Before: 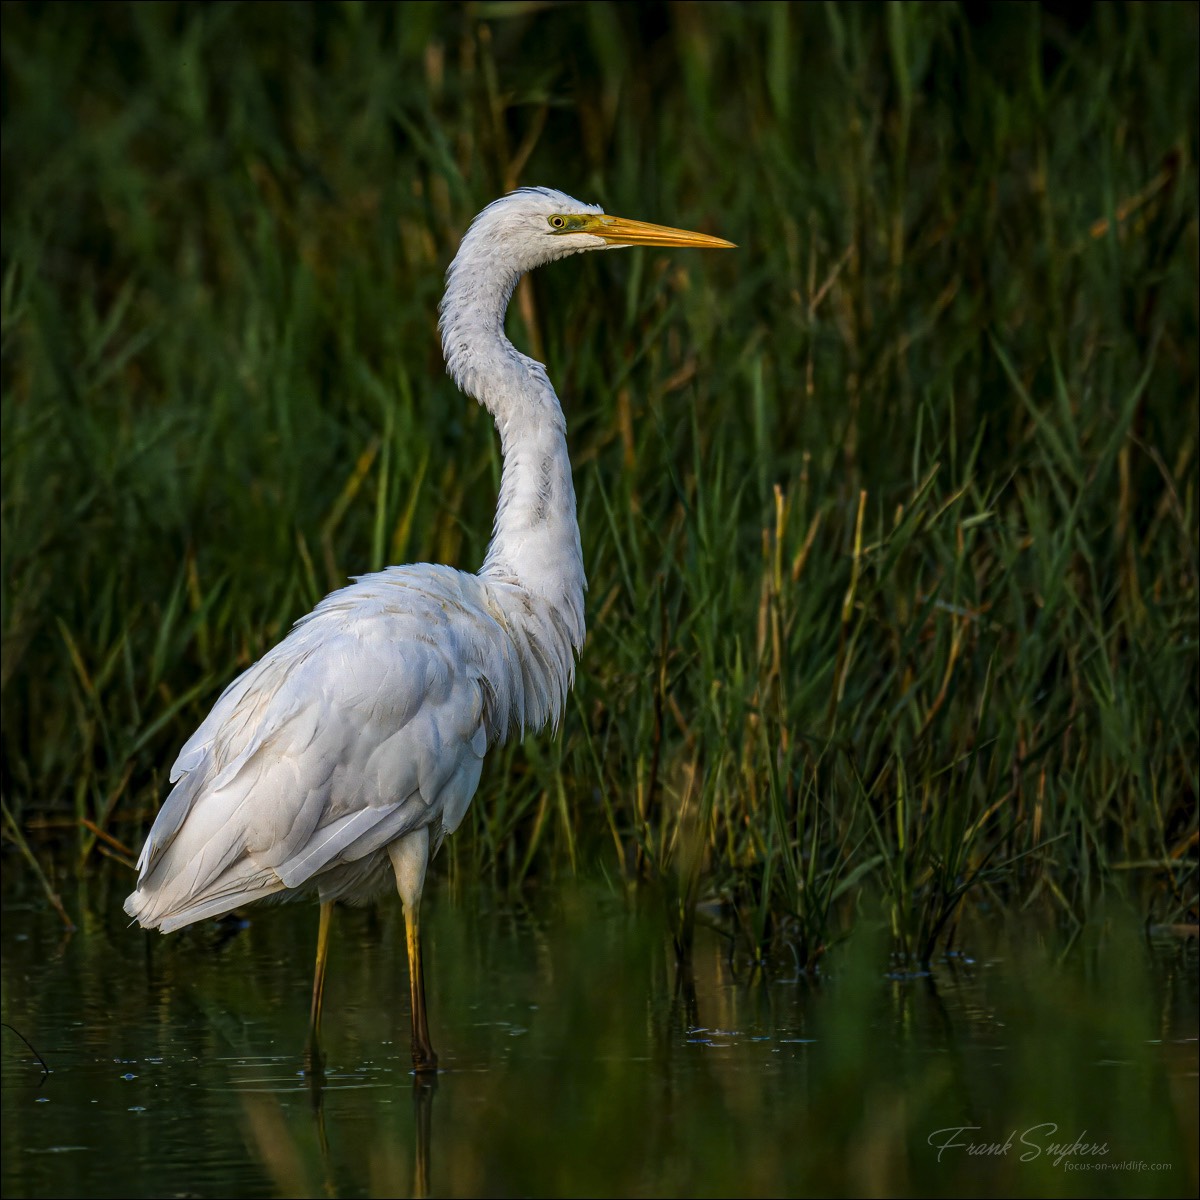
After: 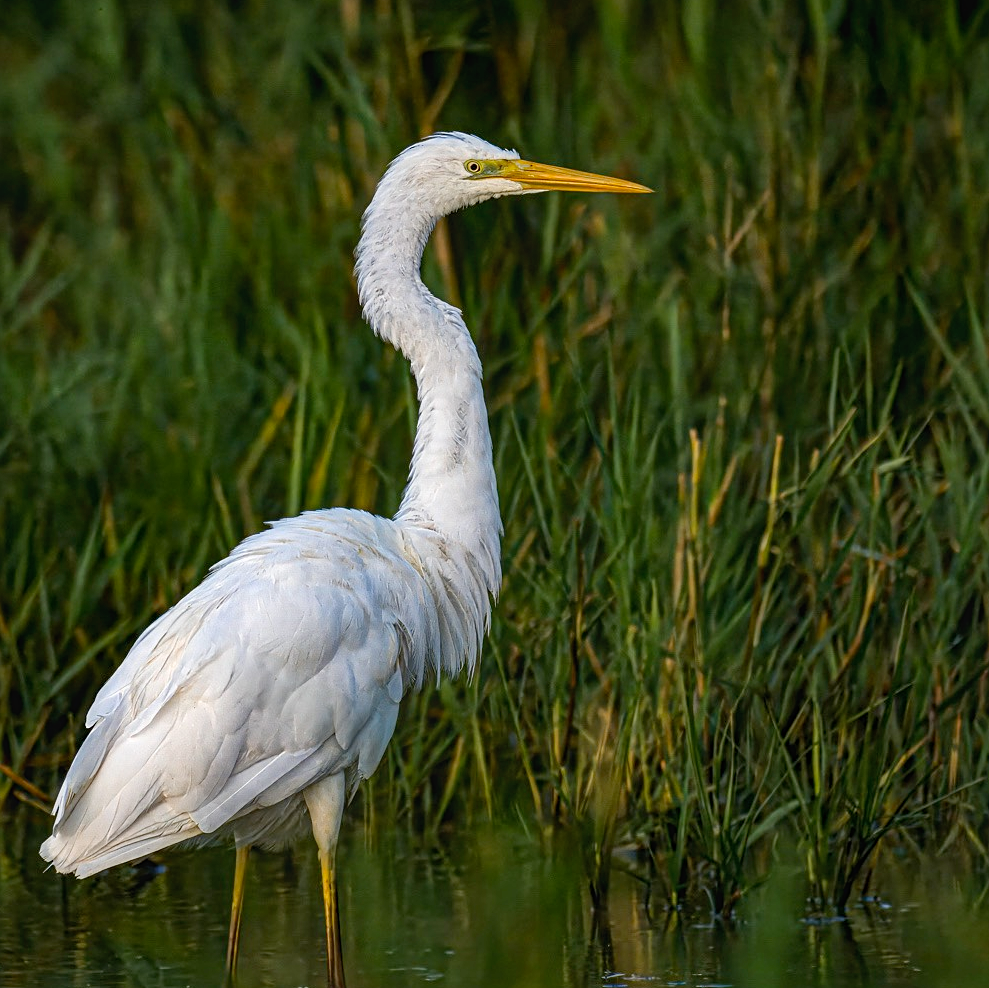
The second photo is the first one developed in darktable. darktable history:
local contrast: mode bilateral grid, contrast 20, coarseness 50, detail 120%, midtone range 0.2
crop and rotate: left 7.028%, top 4.583%, right 10.555%, bottom 13.023%
shadows and highlights: shadows 20.95, highlights -82.59, soften with gaussian
sharpen: amount 0.2
color zones: curves: ch1 [(0, 0.523) (0.143, 0.545) (0.286, 0.52) (0.429, 0.506) (0.571, 0.503) (0.714, 0.503) (0.857, 0.508) (1, 0.523)]
exposure: exposure 0.198 EV, compensate highlight preservation false
contrast equalizer: y [[0.439, 0.44, 0.442, 0.457, 0.493, 0.498], [0.5 ×6], [0.5 ×6], [0 ×6], [0 ×6]]
